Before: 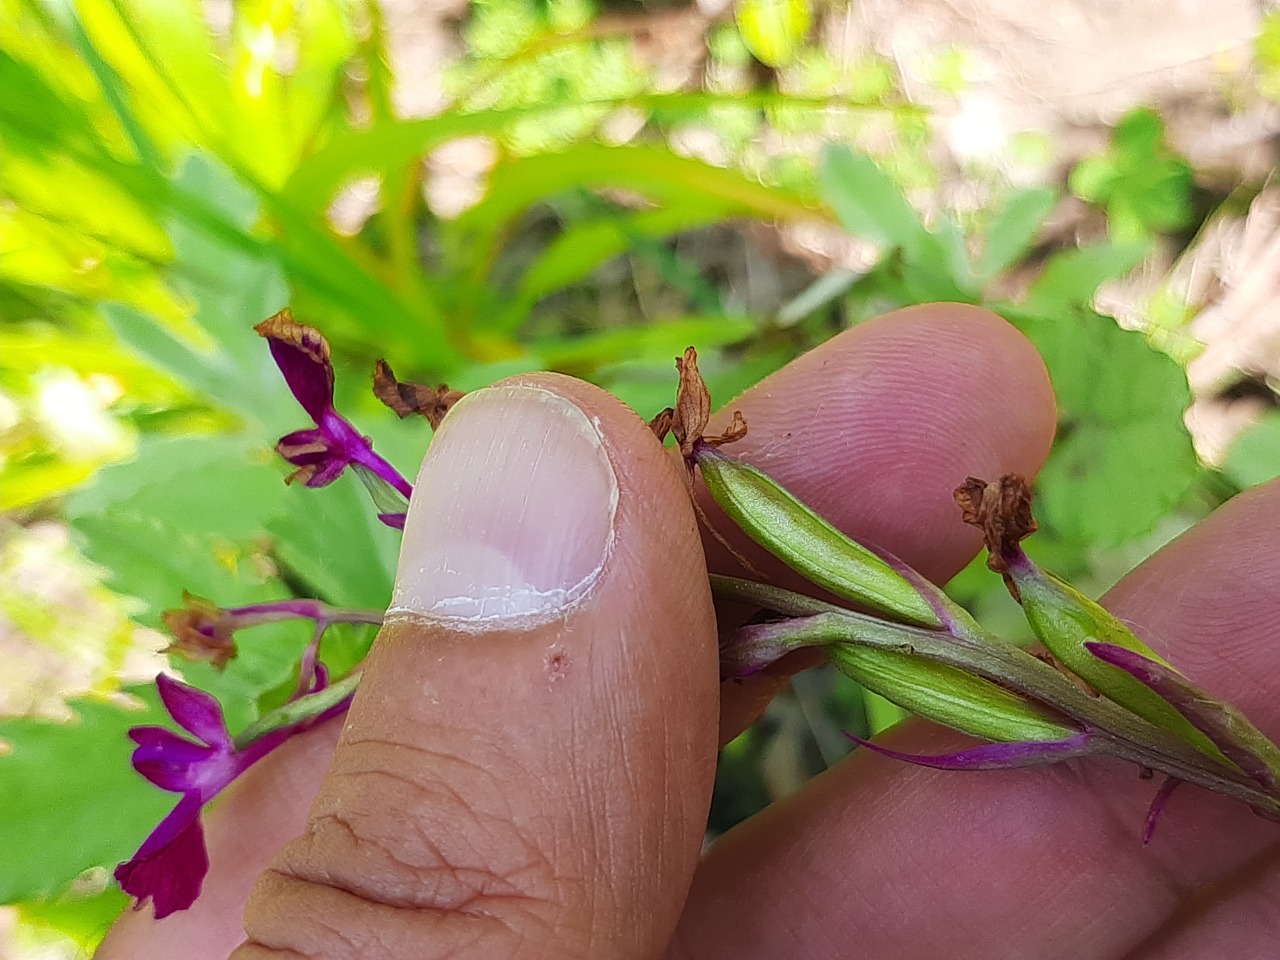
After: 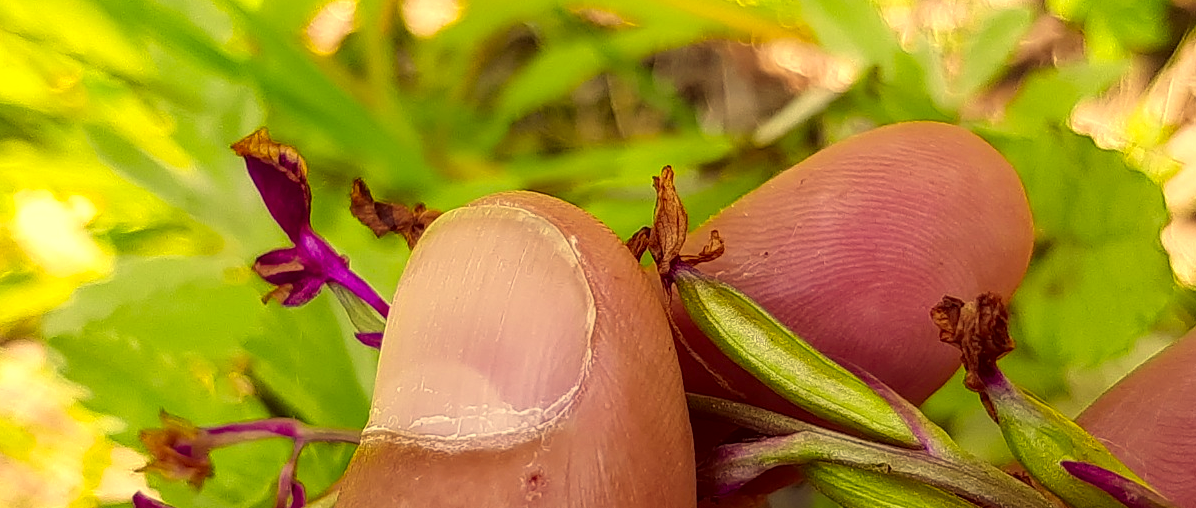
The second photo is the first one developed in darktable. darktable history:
color correction: highlights a* 9.91, highlights b* 38.81, shadows a* 14.5, shadows b* 3.56
local contrast: on, module defaults
crop: left 1.84%, top 18.95%, right 4.704%, bottom 28.101%
